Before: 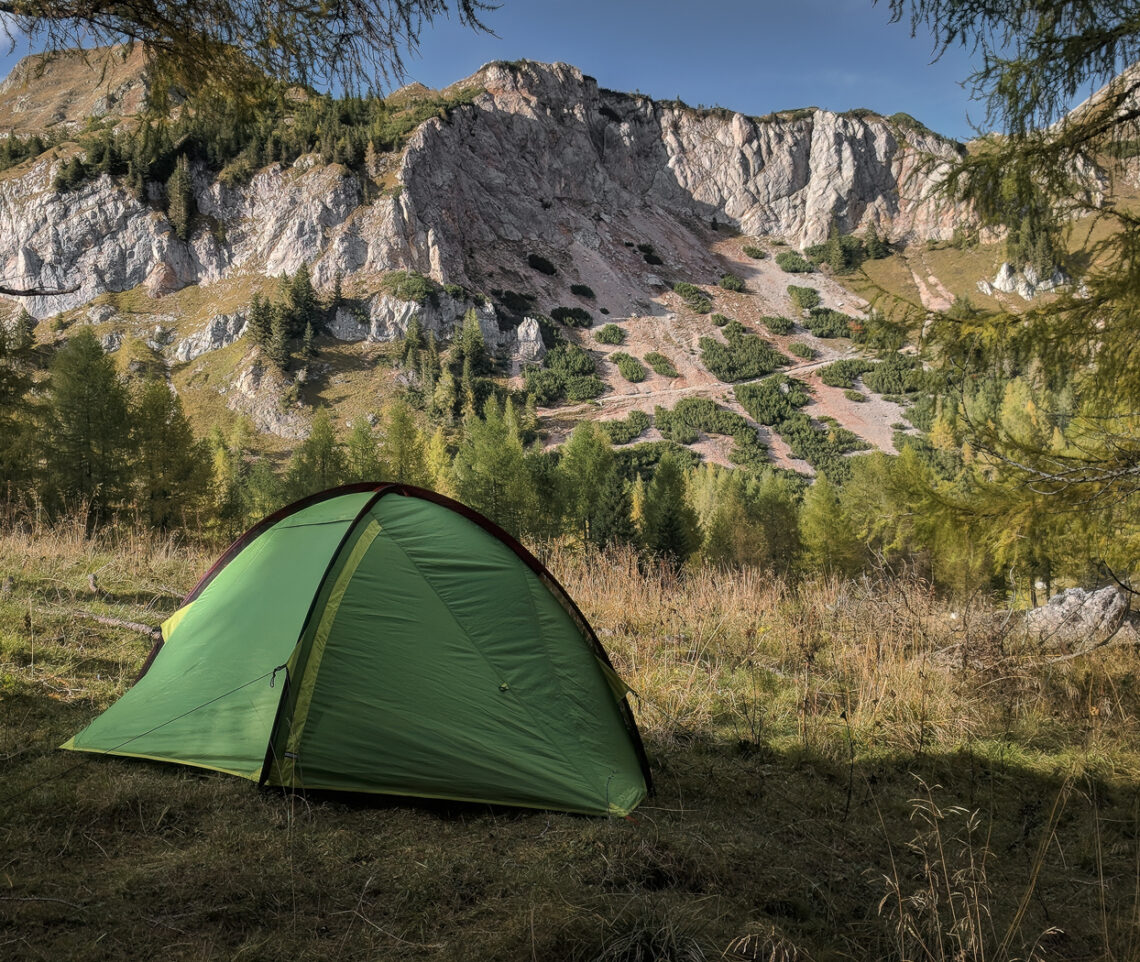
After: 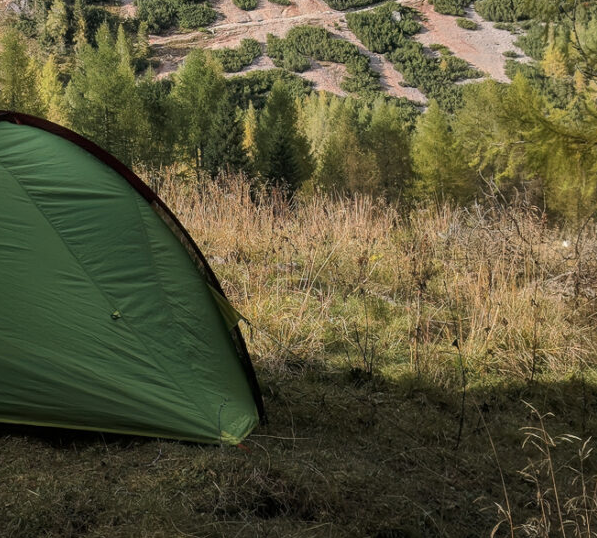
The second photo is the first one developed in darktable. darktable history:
crop: left 34.112%, top 38.767%, right 13.518%, bottom 5.286%
